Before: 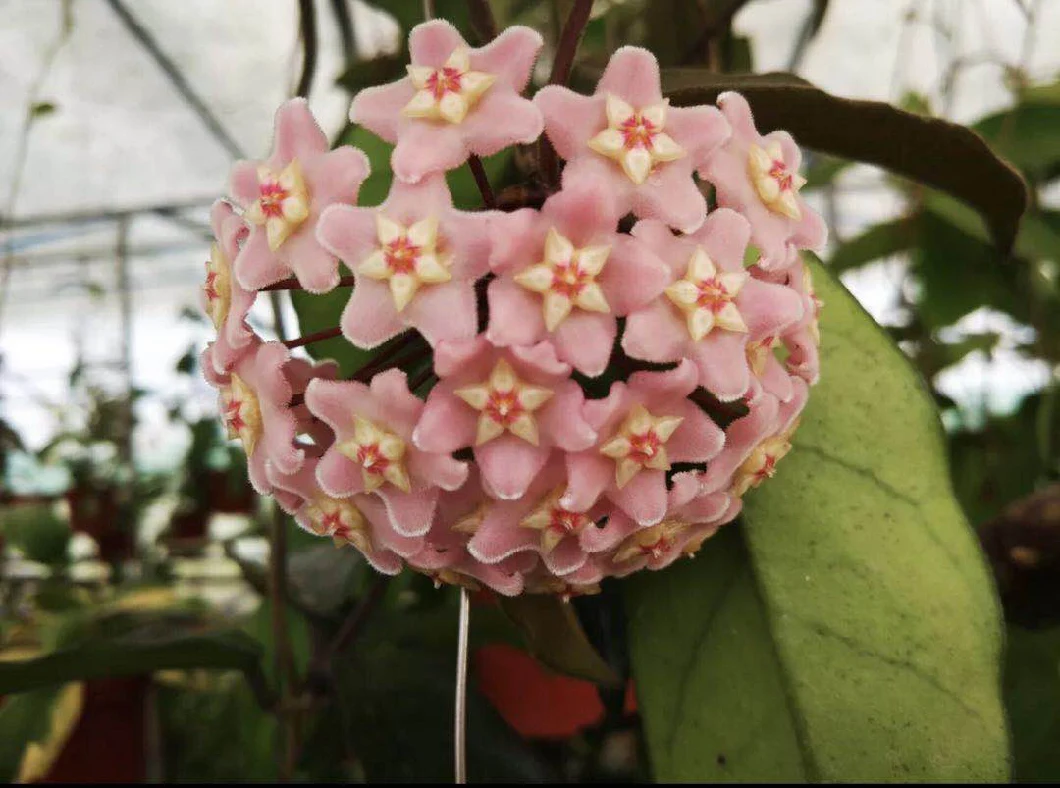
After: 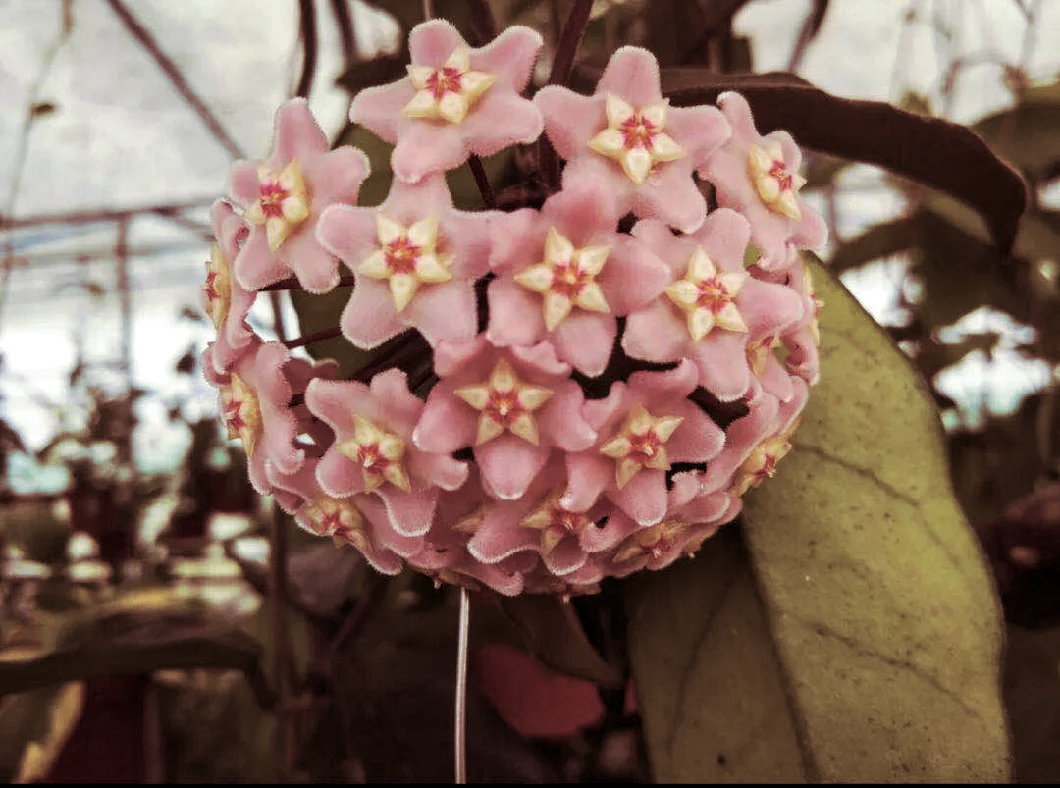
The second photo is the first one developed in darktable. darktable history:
split-toning: shadows › hue 360°
local contrast: on, module defaults
